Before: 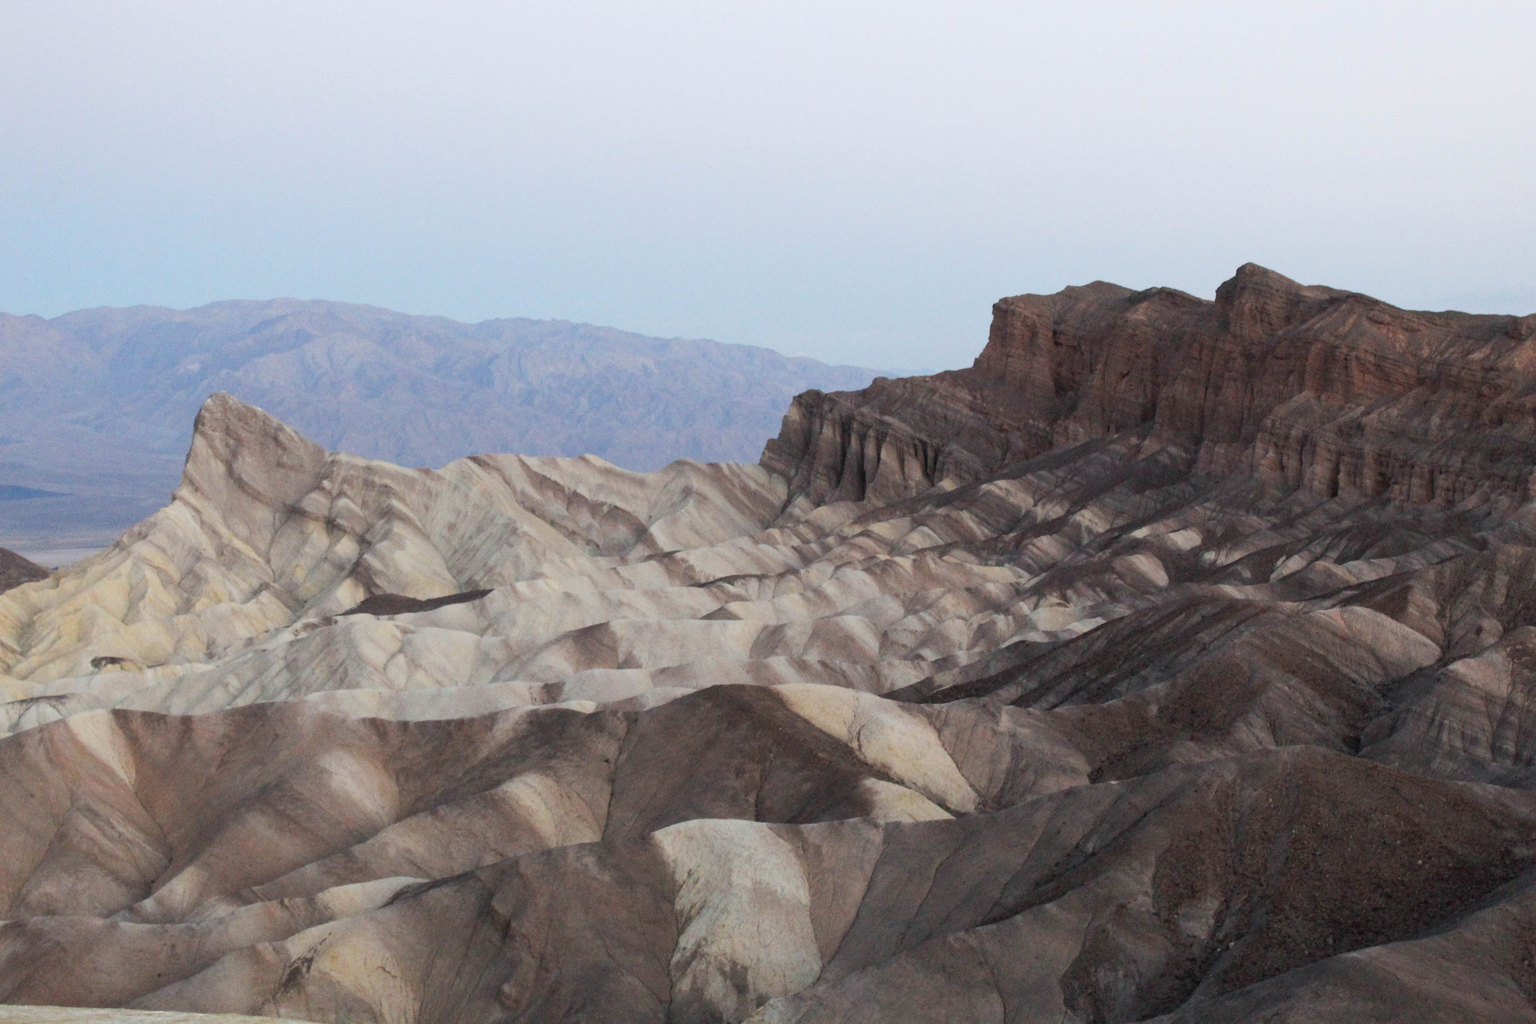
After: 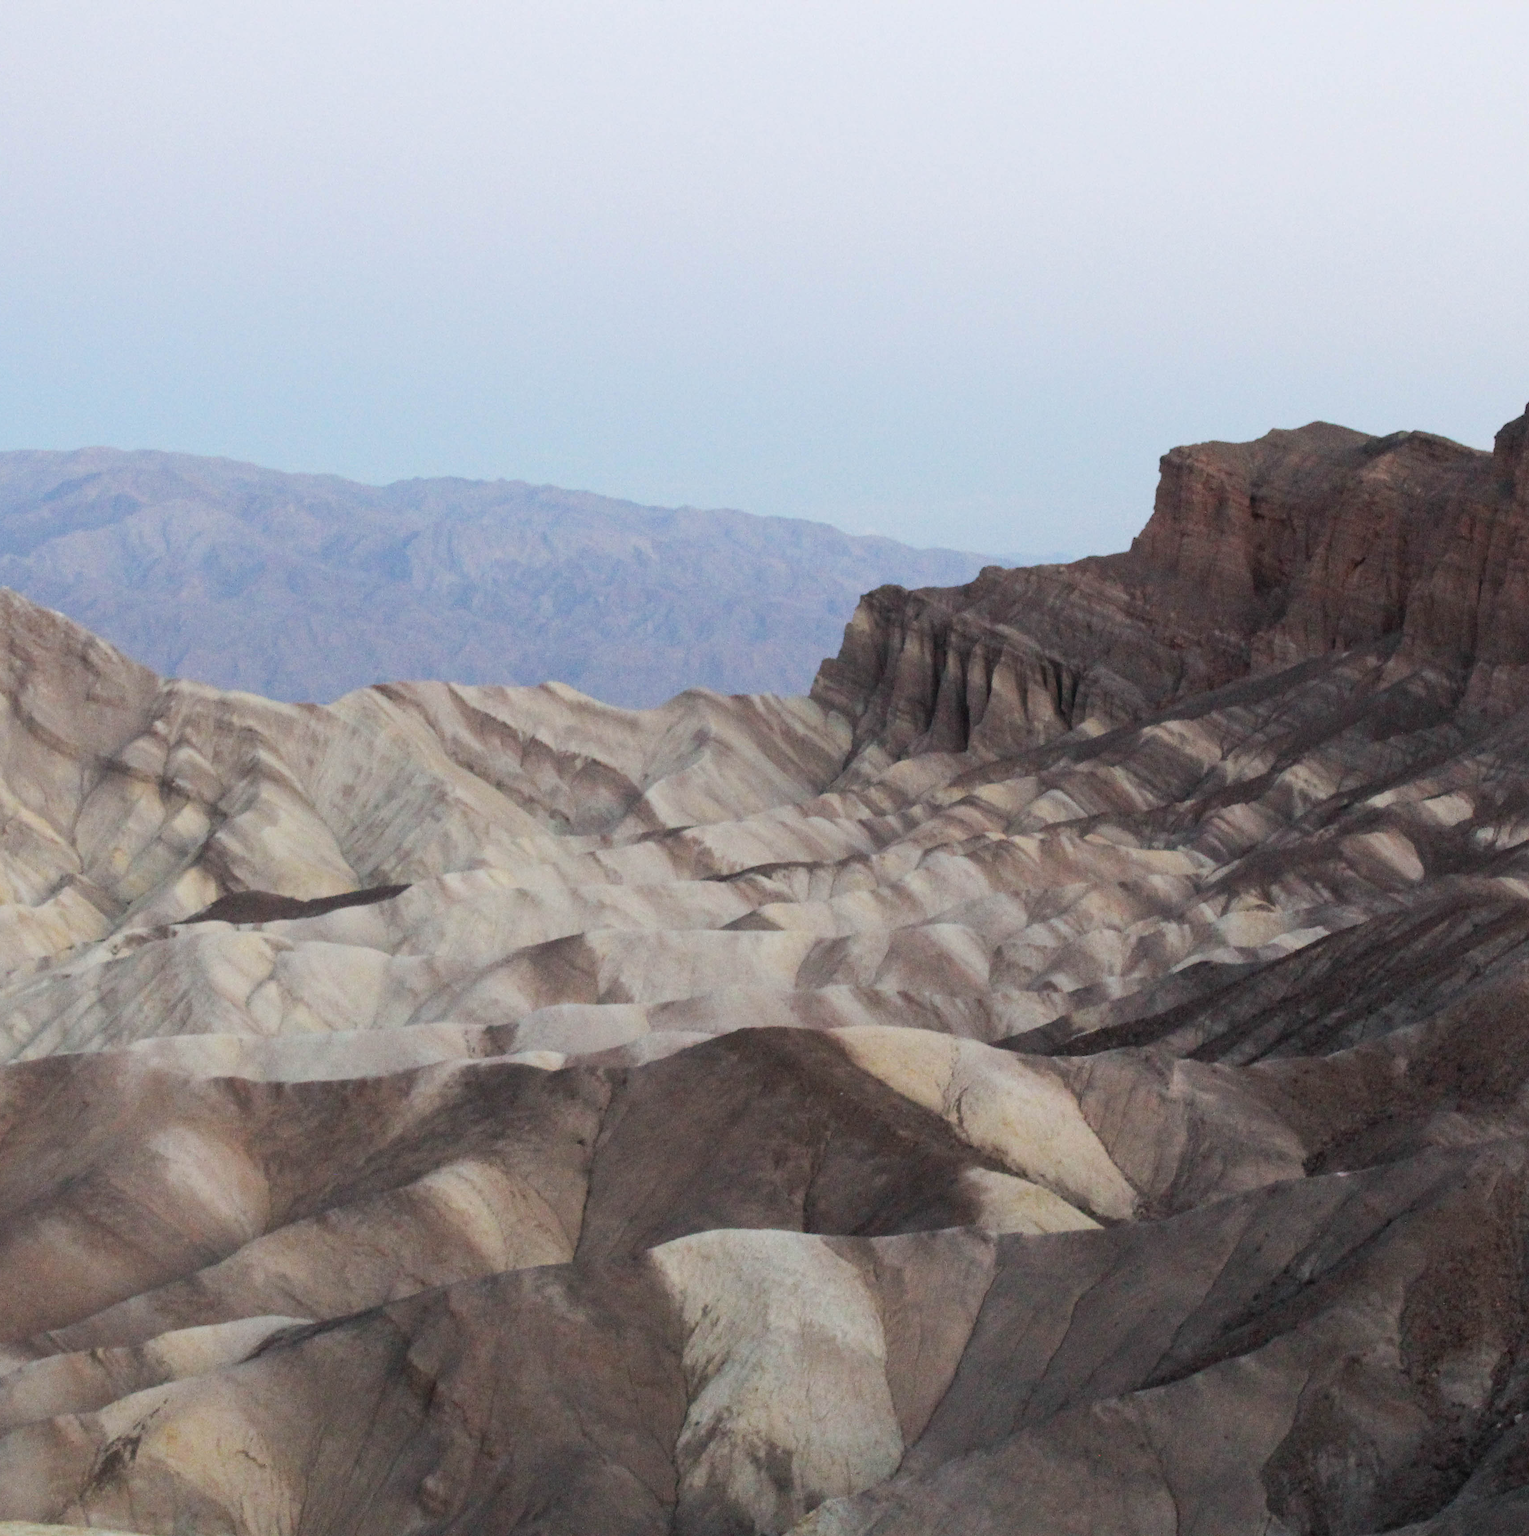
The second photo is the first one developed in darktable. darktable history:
crop and rotate: left 14.324%, right 19.297%
